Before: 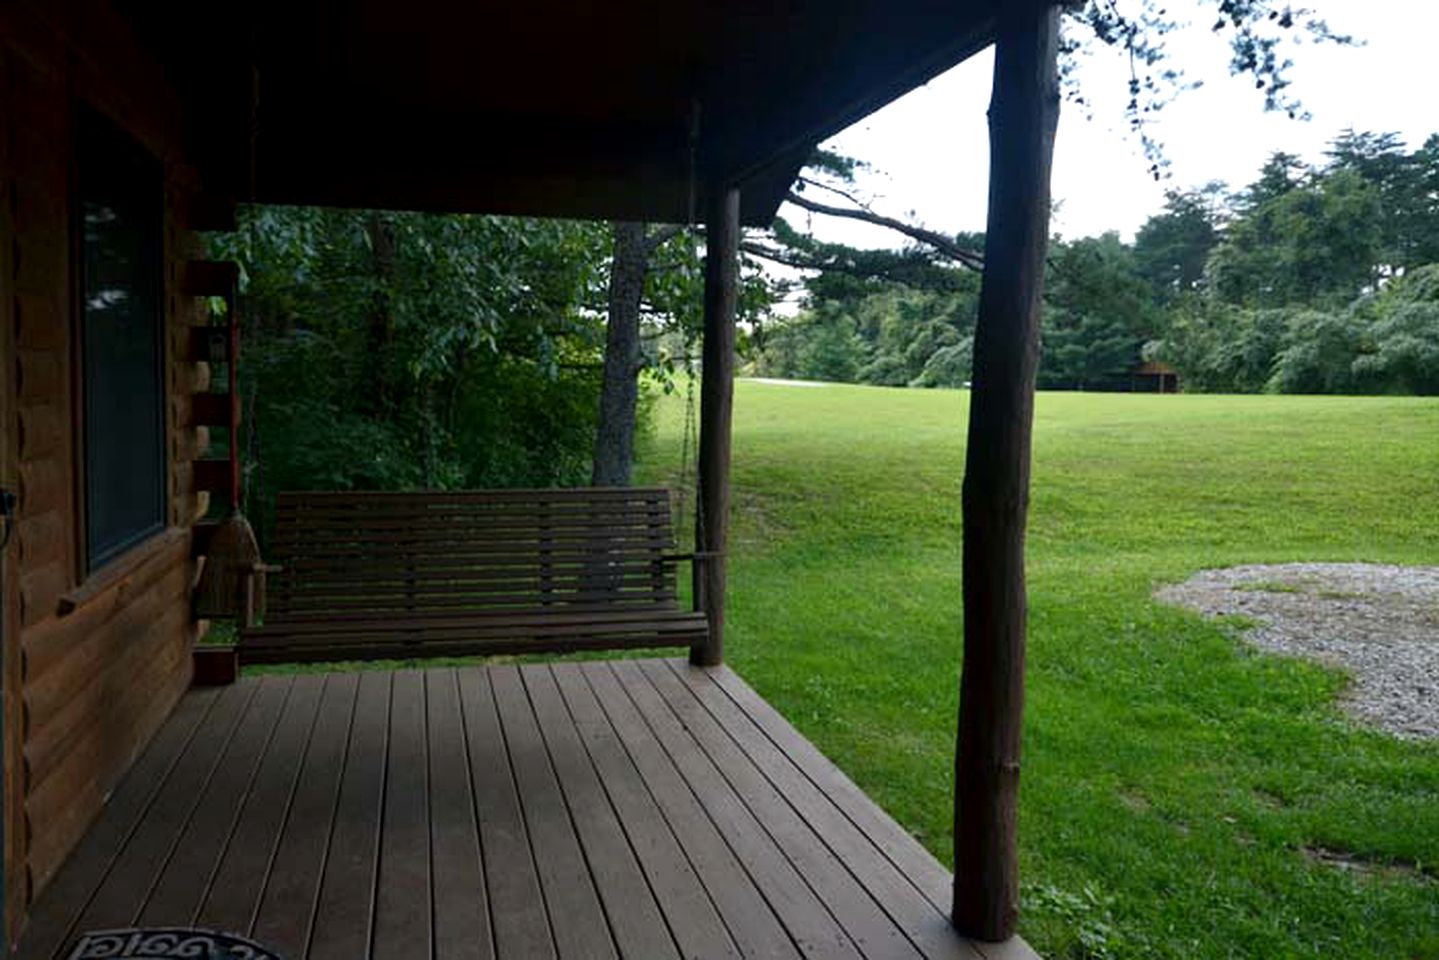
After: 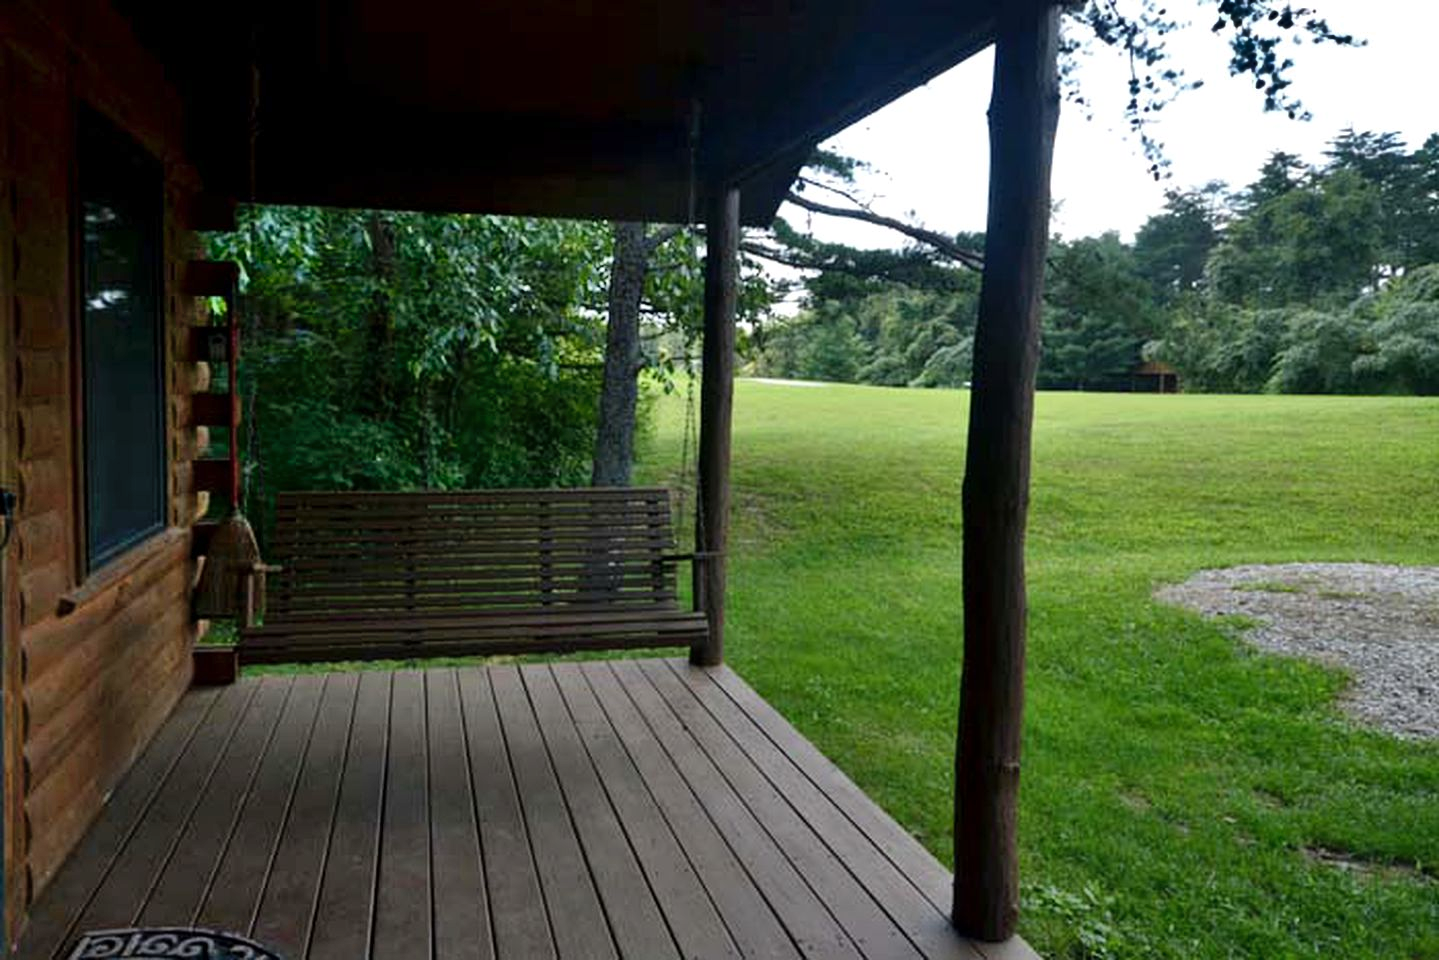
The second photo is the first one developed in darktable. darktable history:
shadows and highlights: white point adjustment 0.132, highlights -70.68, soften with gaussian
